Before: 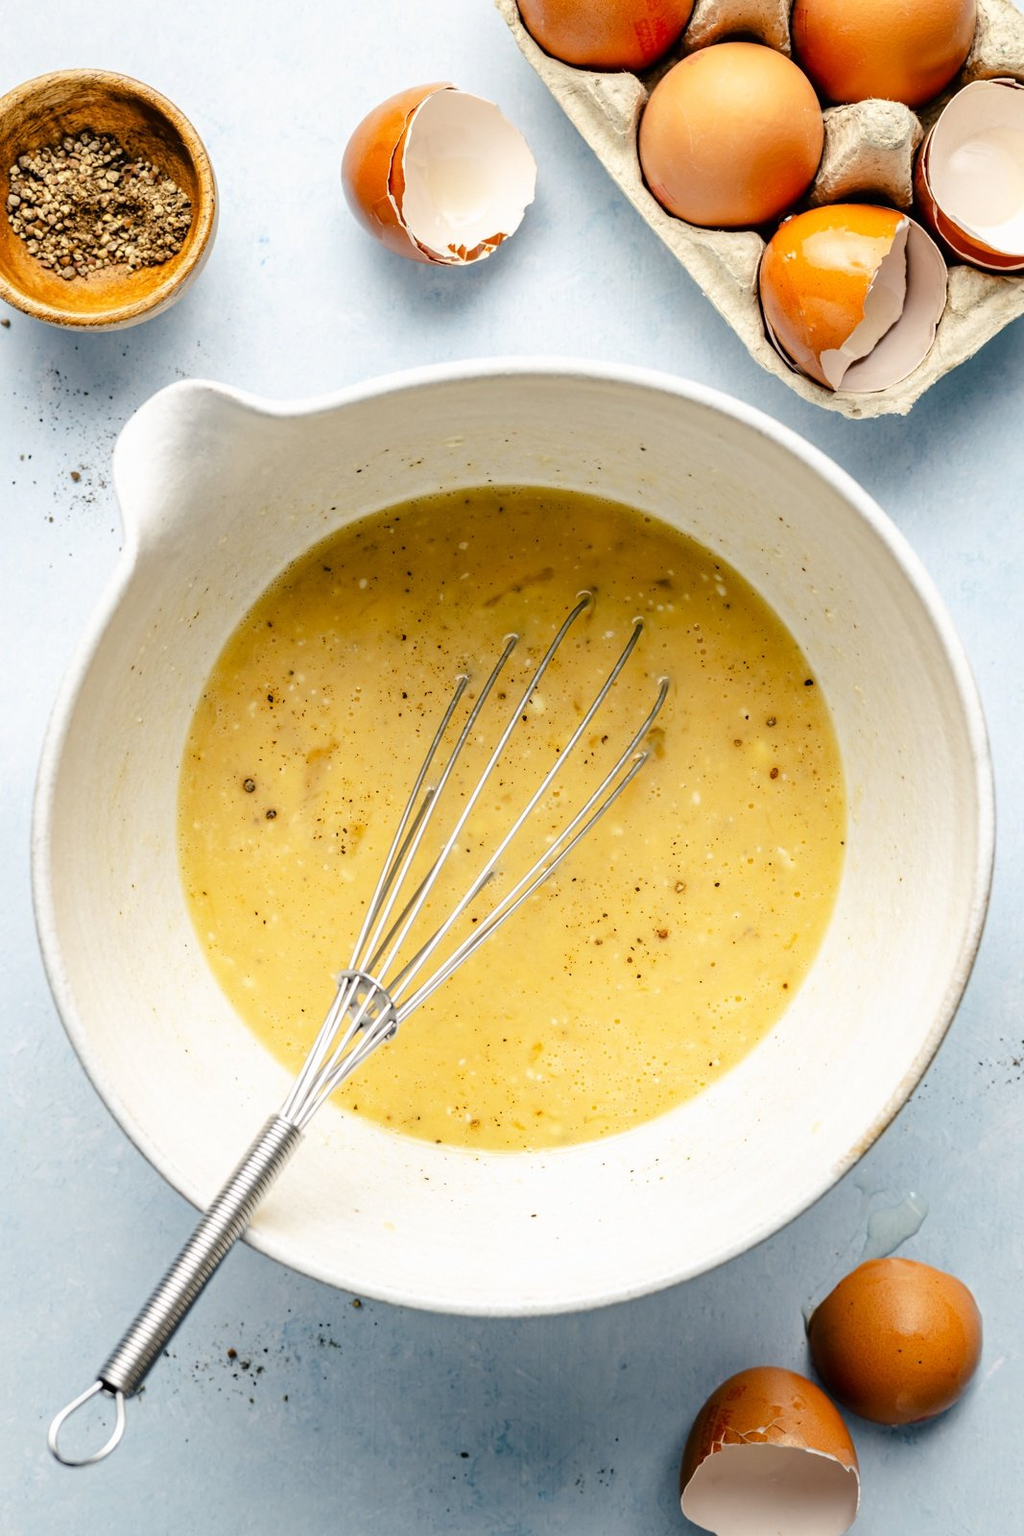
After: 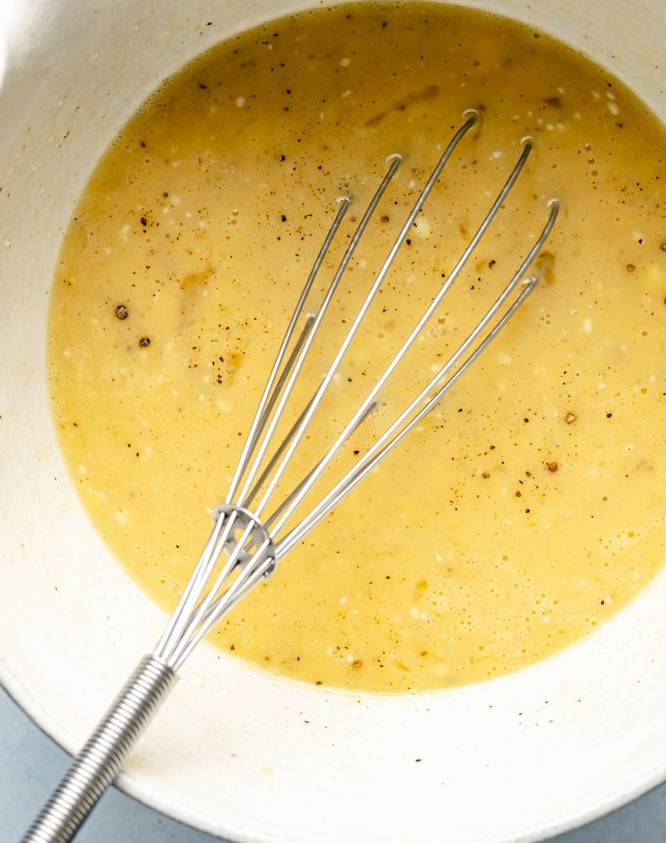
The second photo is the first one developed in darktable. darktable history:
crop: left 13.013%, top 31.627%, right 24.556%, bottom 15.634%
